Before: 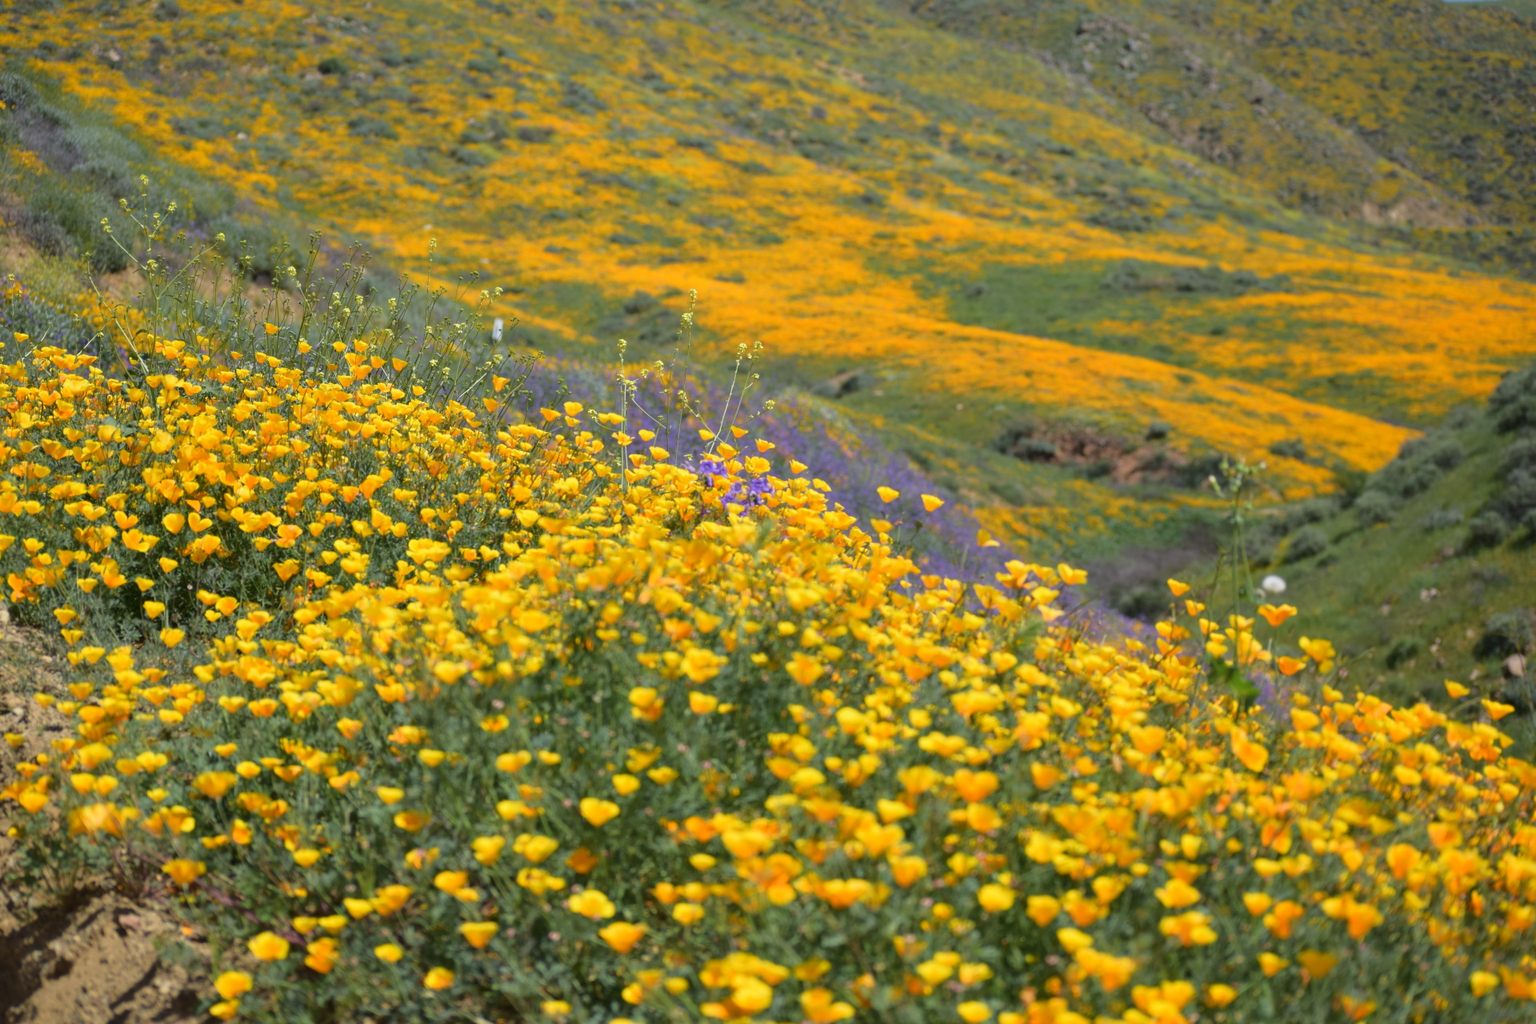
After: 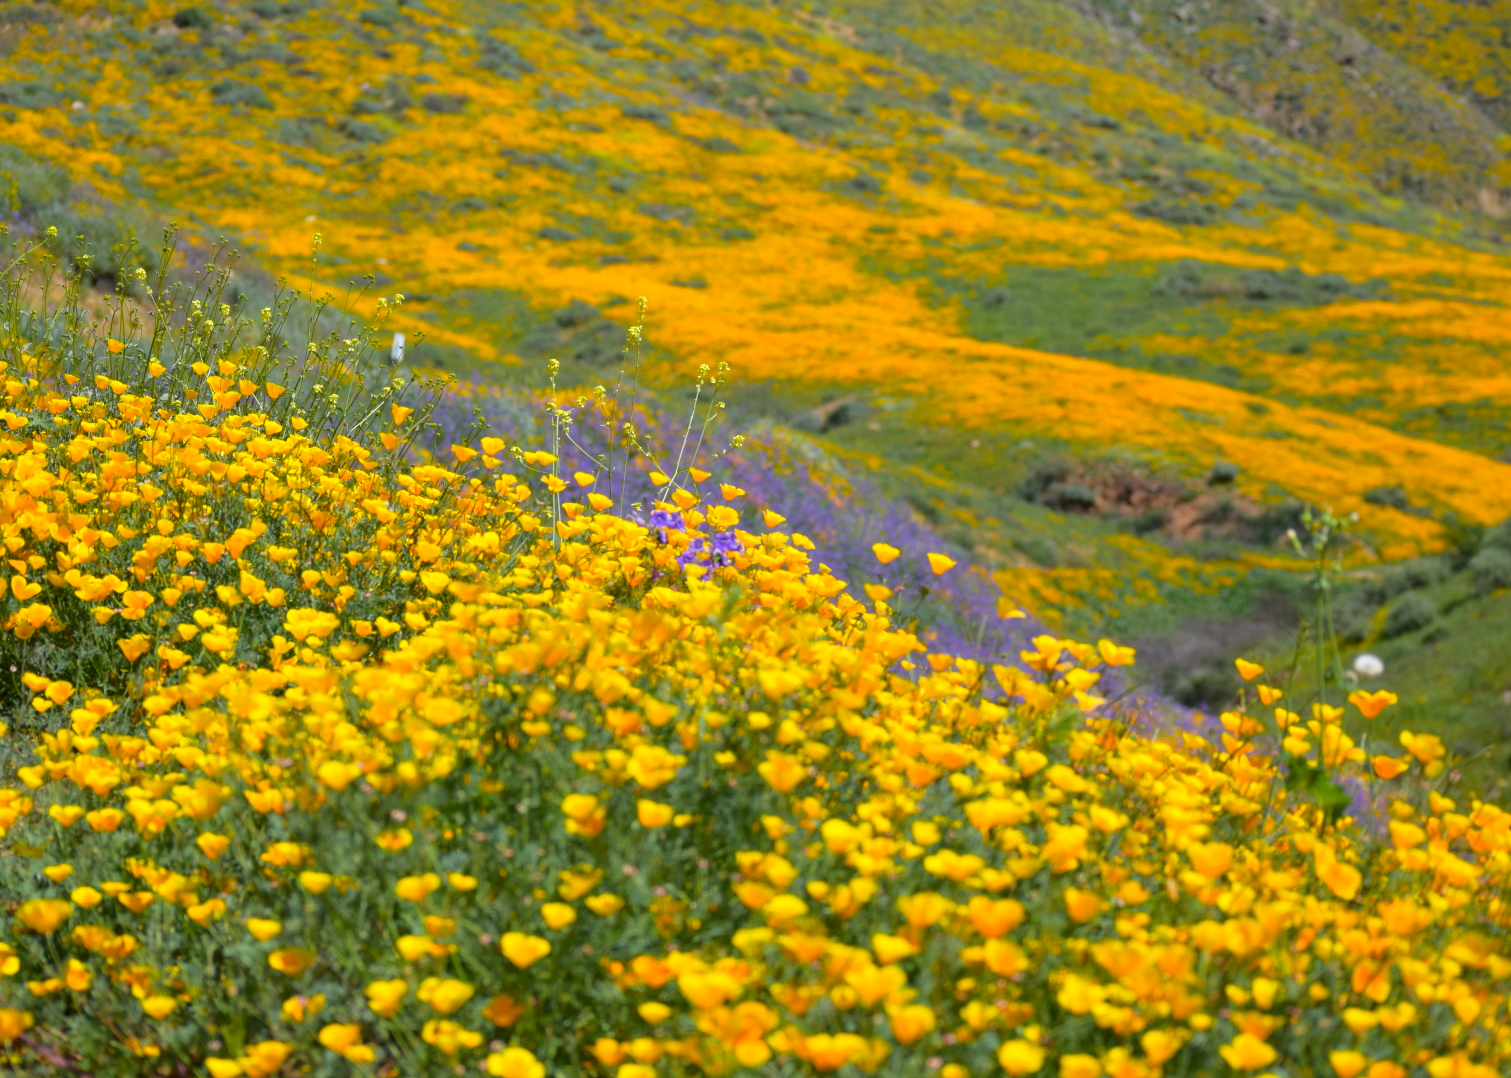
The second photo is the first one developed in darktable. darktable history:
crop: left 11.667%, top 5.082%, right 9.601%, bottom 10.674%
exposure: black level correction 0.002, exposure 0.145 EV, compensate highlight preservation false
color balance rgb: perceptual saturation grading › global saturation 19.316%, global vibrance 15.353%
